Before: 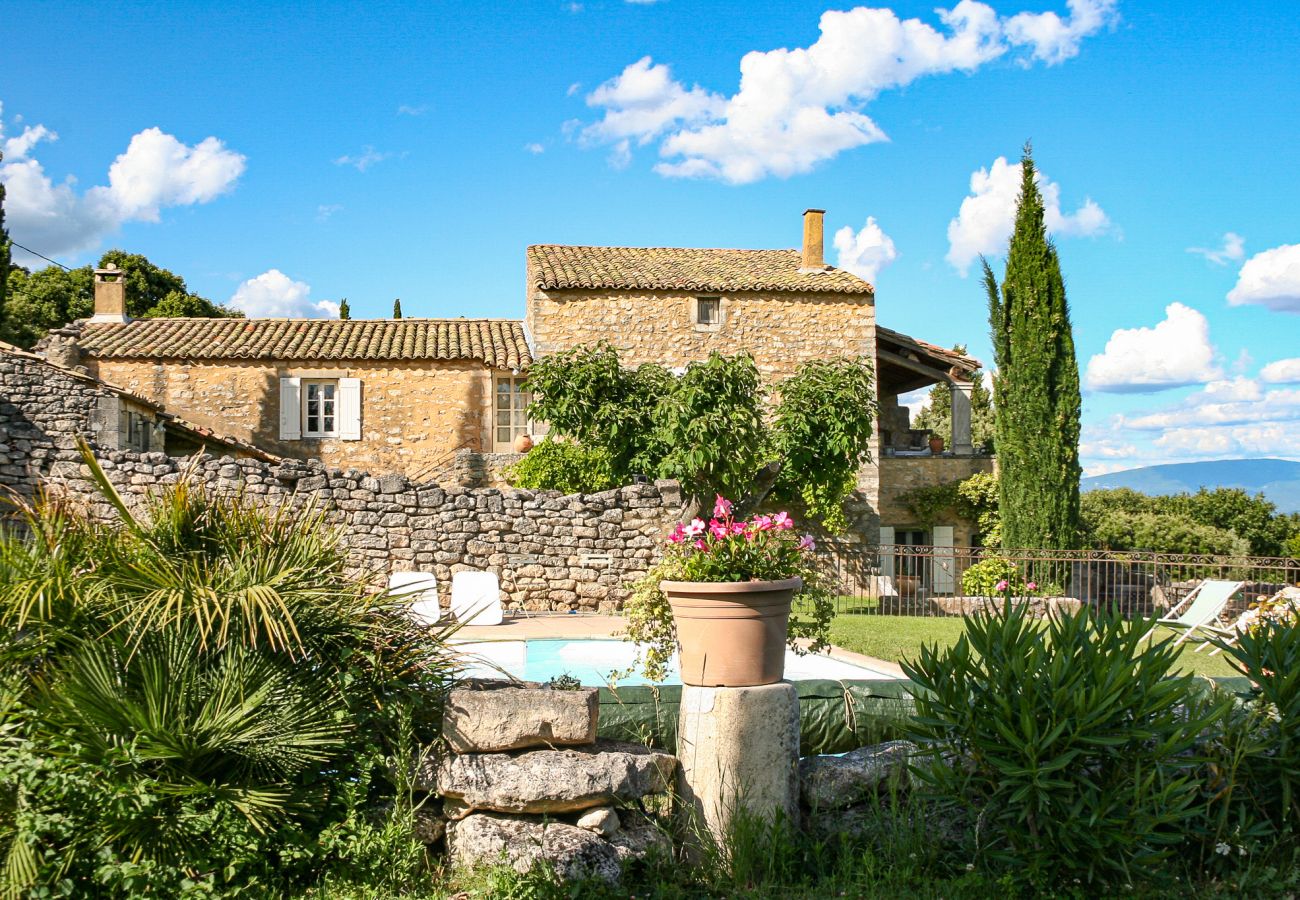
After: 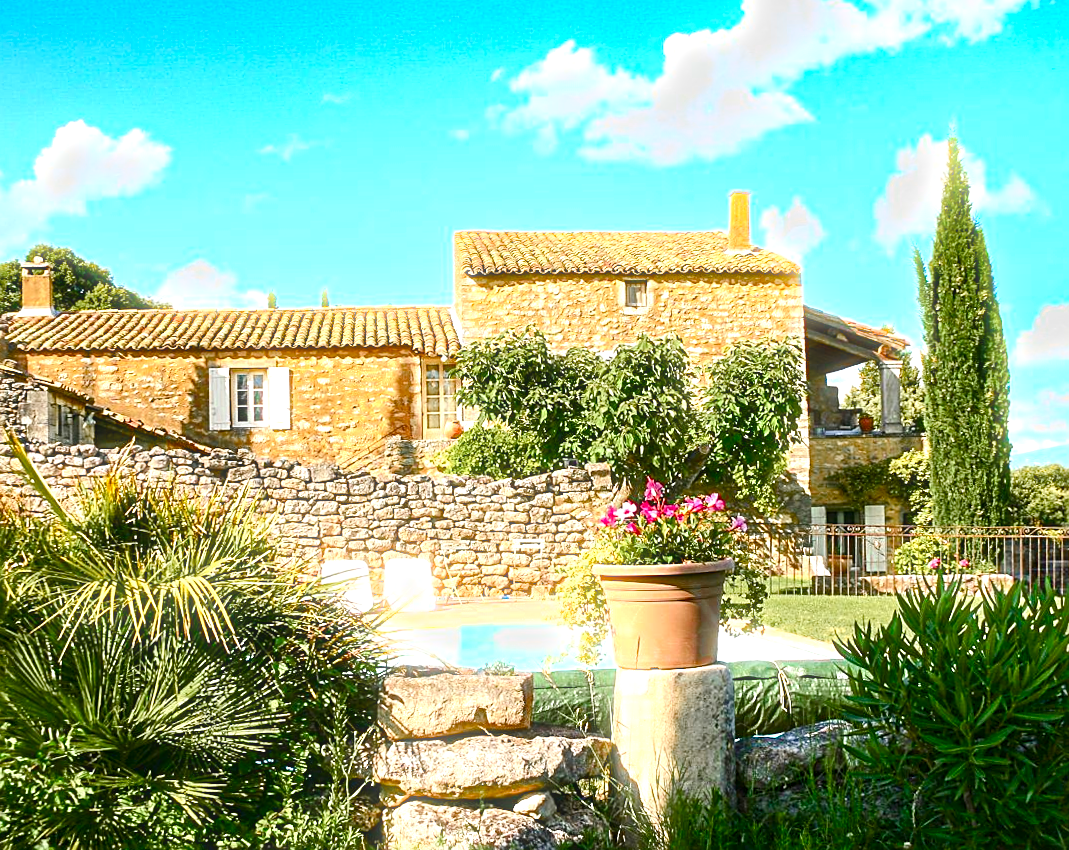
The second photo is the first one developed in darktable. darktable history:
color balance rgb: perceptual saturation grading › global saturation 25%, perceptual saturation grading › highlights -50%, perceptual saturation grading › shadows 30%, perceptual brilliance grading › global brilliance 12%, global vibrance 20%
exposure: black level correction -0.002, exposure 0.54 EV, compensate highlight preservation false
bloom: size 3%, threshold 100%, strength 0%
sharpen: on, module defaults
contrast brightness saturation: contrast 0.13, brightness -0.05, saturation 0.16
color zones: curves: ch0 [(0.11, 0.396) (0.195, 0.36) (0.25, 0.5) (0.303, 0.412) (0.357, 0.544) (0.75, 0.5) (0.967, 0.328)]; ch1 [(0, 0.468) (0.112, 0.512) (0.202, 0.6) (0.25, 0.5) (0.307, 0.352) (0.357, 0.544) (0.75, 0.5) (0.963, 0.524)]
crop and rotate: angle 1°, left 4.281%, top 0.642%, right 11.383%, bottom 2.486%
